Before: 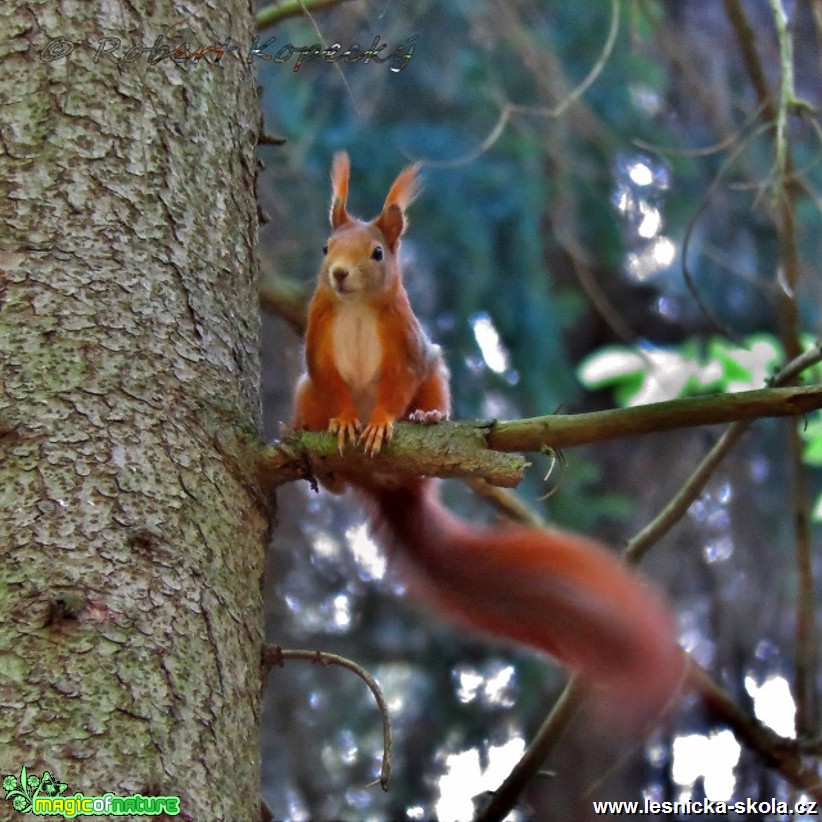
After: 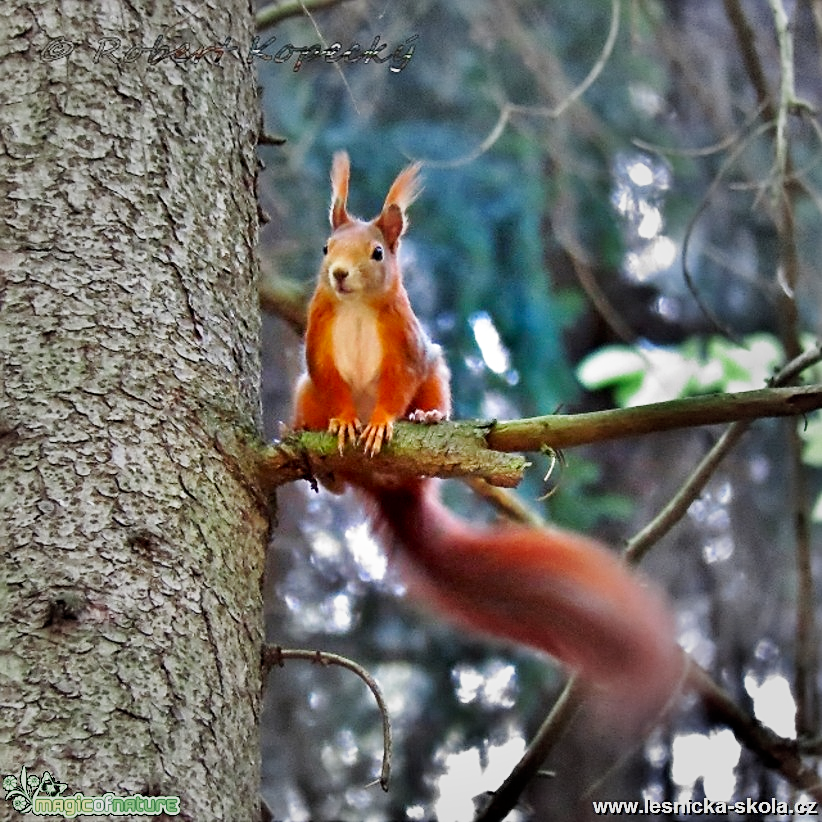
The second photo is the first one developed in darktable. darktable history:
vignetting: fall-off start 33%, fall-off radius 64.85%, brightness -0.285, width/height ratio 0.956, unbound false
base curve: curves: ch0 [(0, 0) (0.005, 0.002) (0.15, 0.3) (0.4, 0.7) (0.75, 0.95) (1, 1)], preserve colors none
tone equalizer: edges refinement/feathering 500, mask exposure compensation -1.57 EV, preserve details no
sharpen: on, module defaults
